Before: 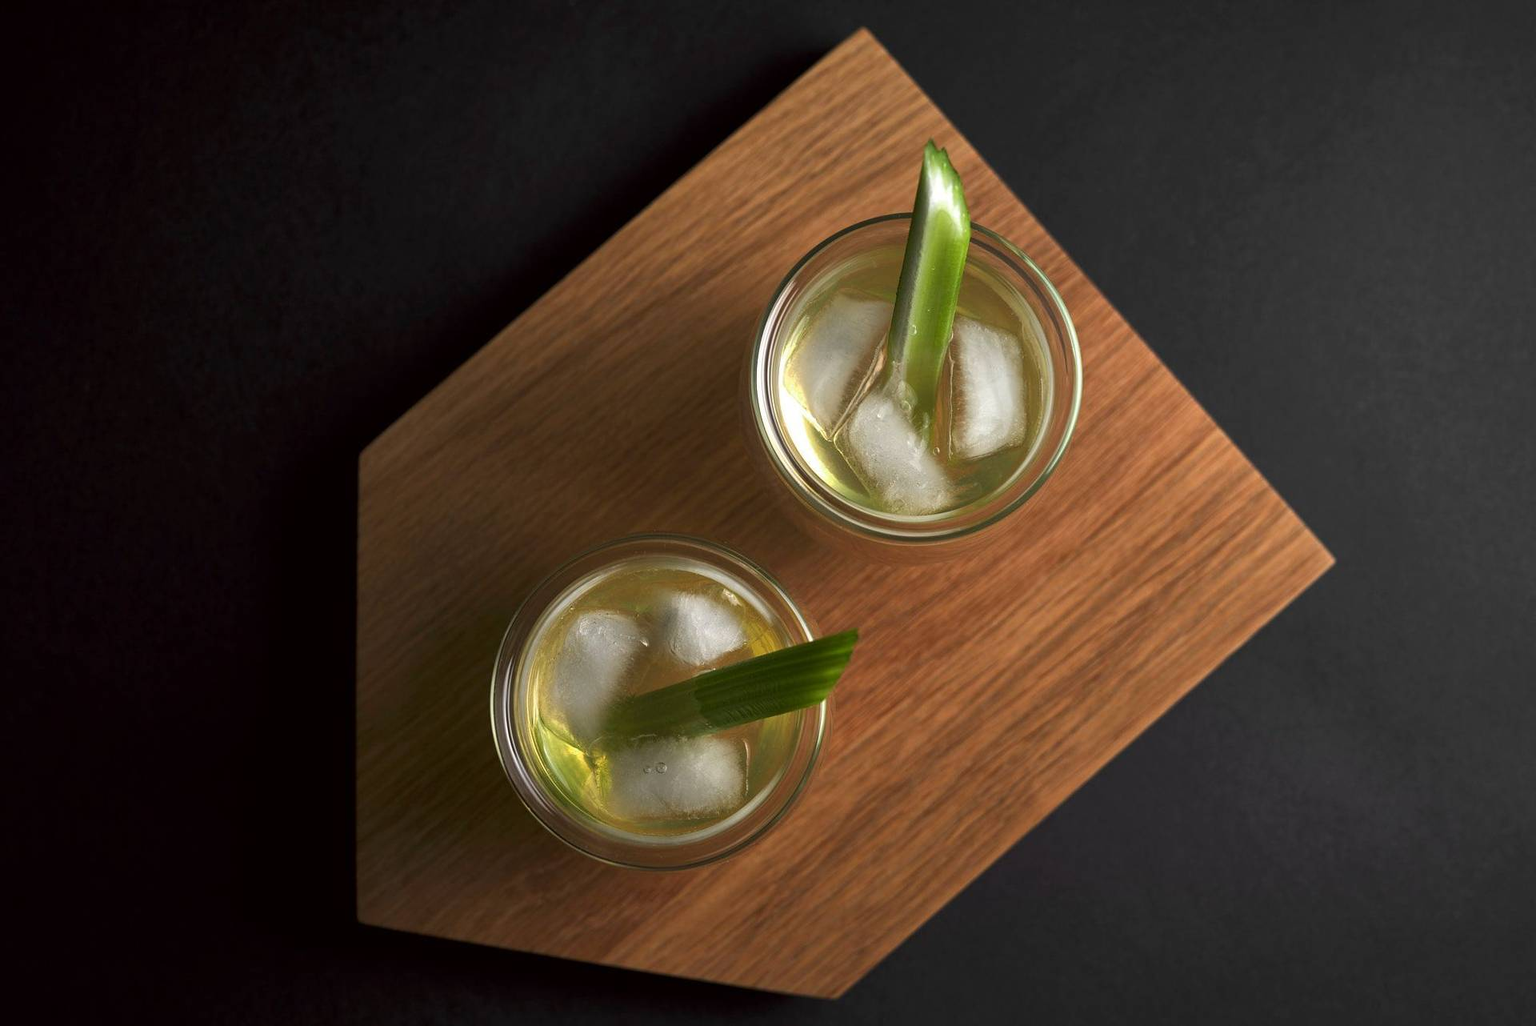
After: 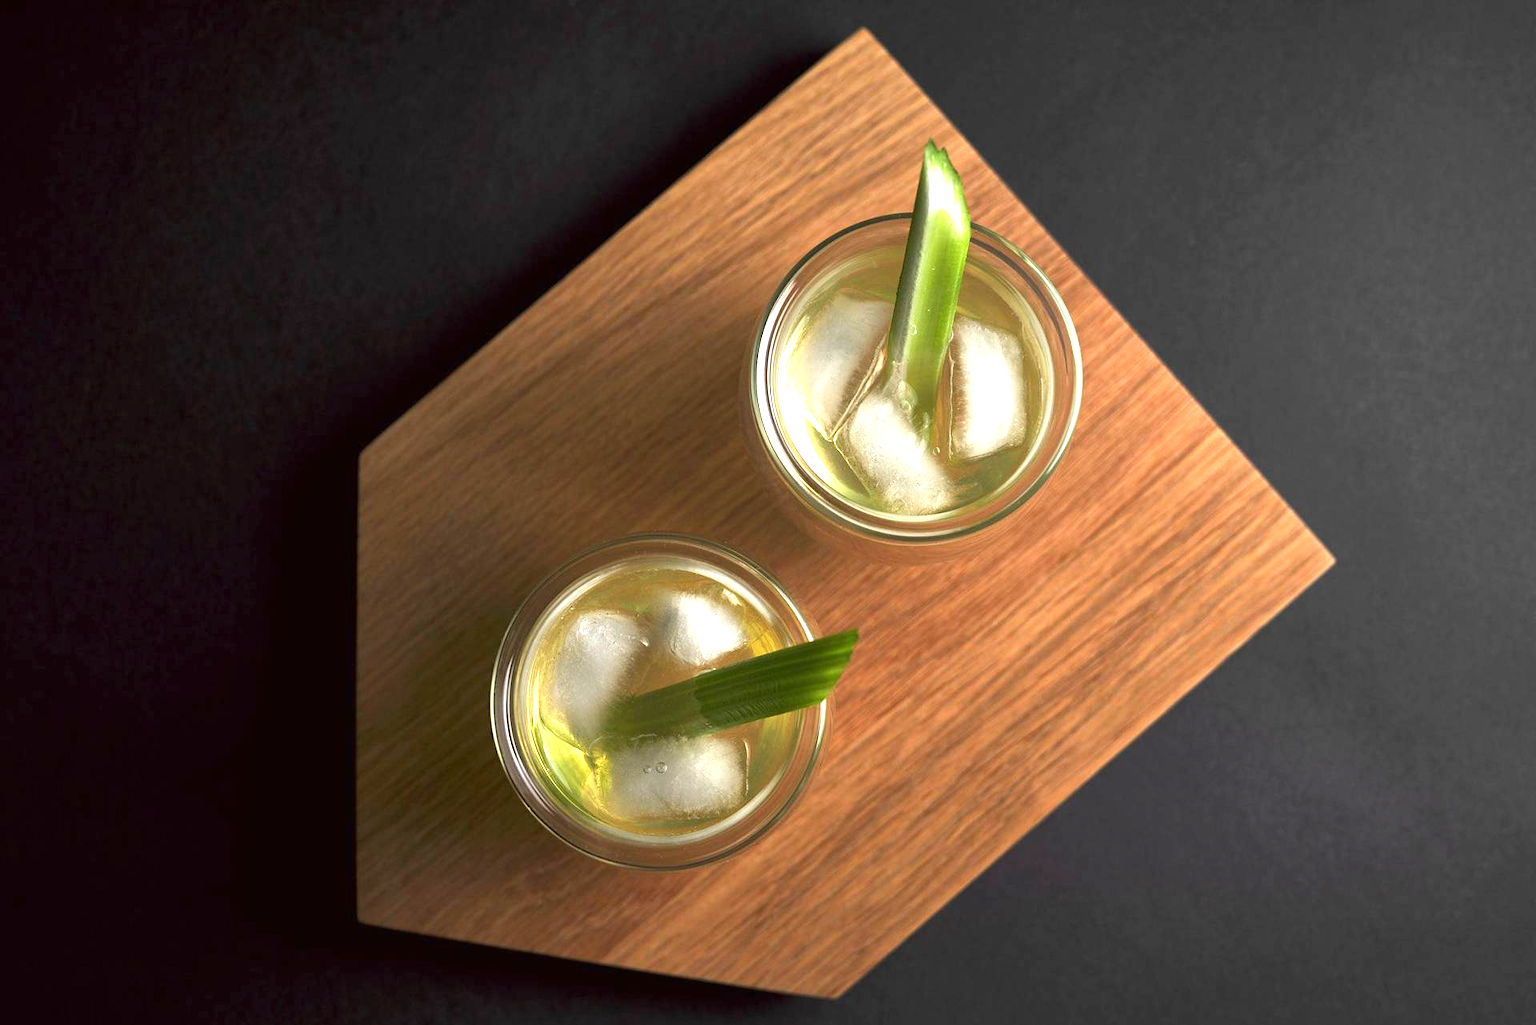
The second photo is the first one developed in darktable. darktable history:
exposure: black level correction 0, exposure 1.106 EV, compensate exposure bias true, compensate highlight preservation false
